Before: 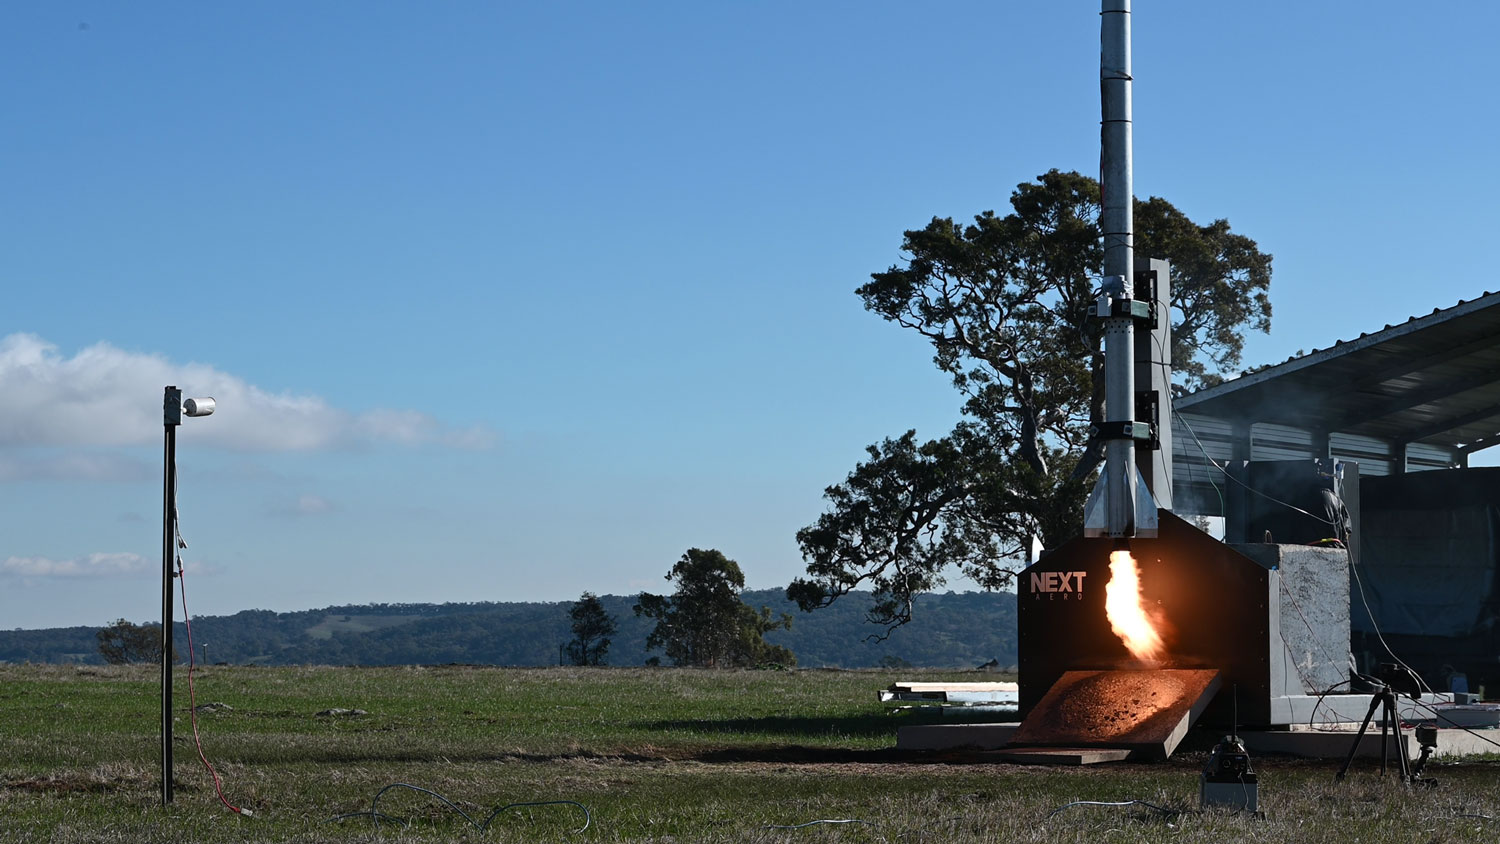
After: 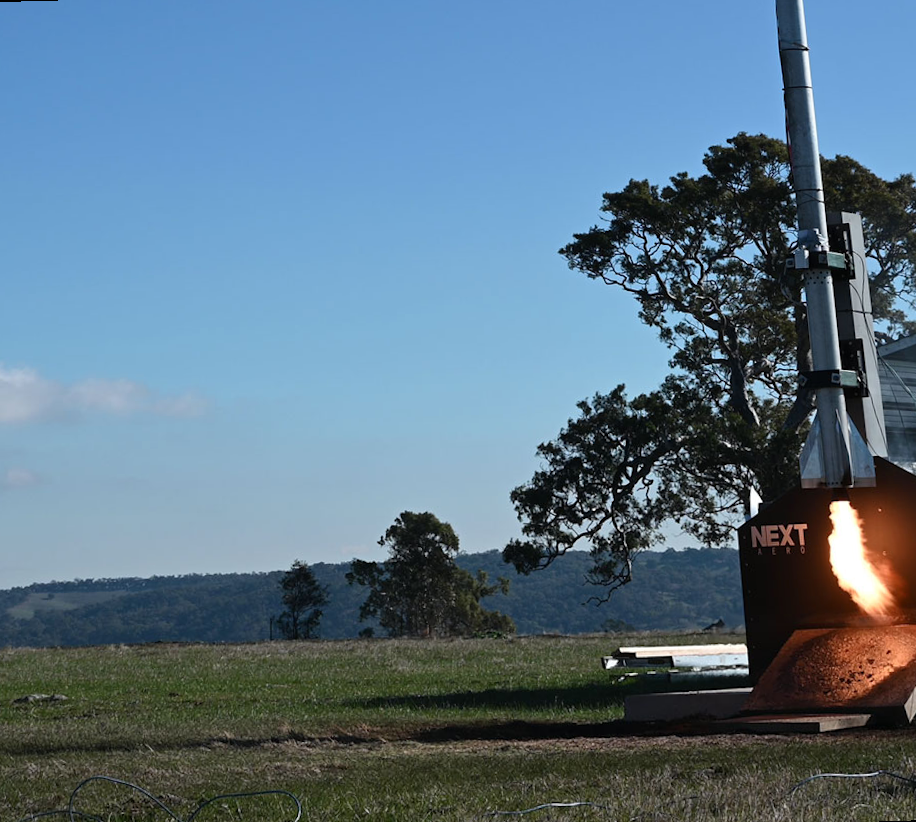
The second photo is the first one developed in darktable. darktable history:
crop and rotate: left 18.442%, right 15.508%
rotate and perspective: rotation -1.68°, lens shift (vertical) -0.146, crop left 0.049, crop right 0.912, crop top 0.032, crop bottom 0.96
